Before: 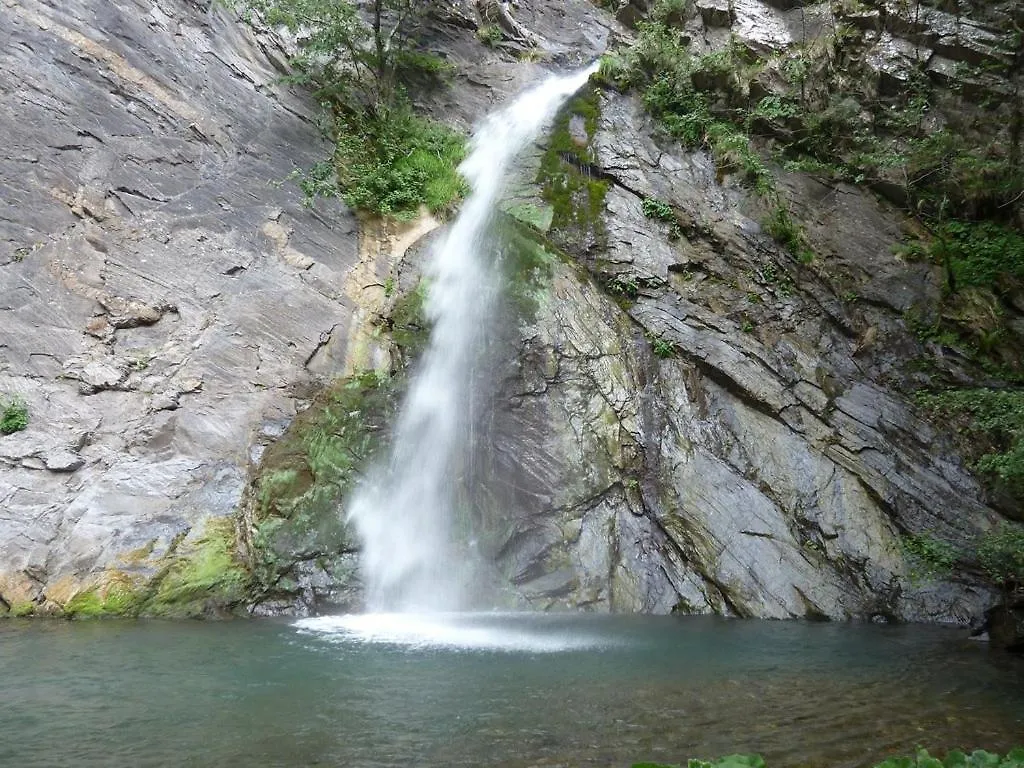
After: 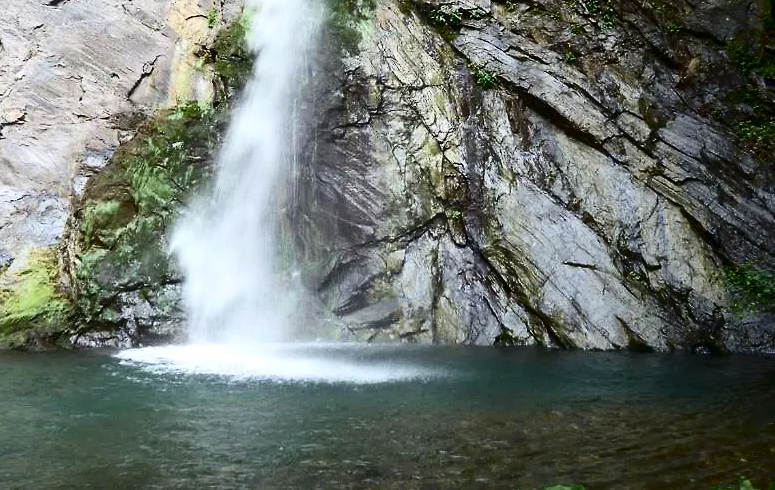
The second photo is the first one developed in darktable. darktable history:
contrast brightness saturation: contrast 0.32, brightness -0.08, saturation 0.17
crop and rotate: left 17.299%, top 35.115%, right 7.015%, bottom 1.024%
